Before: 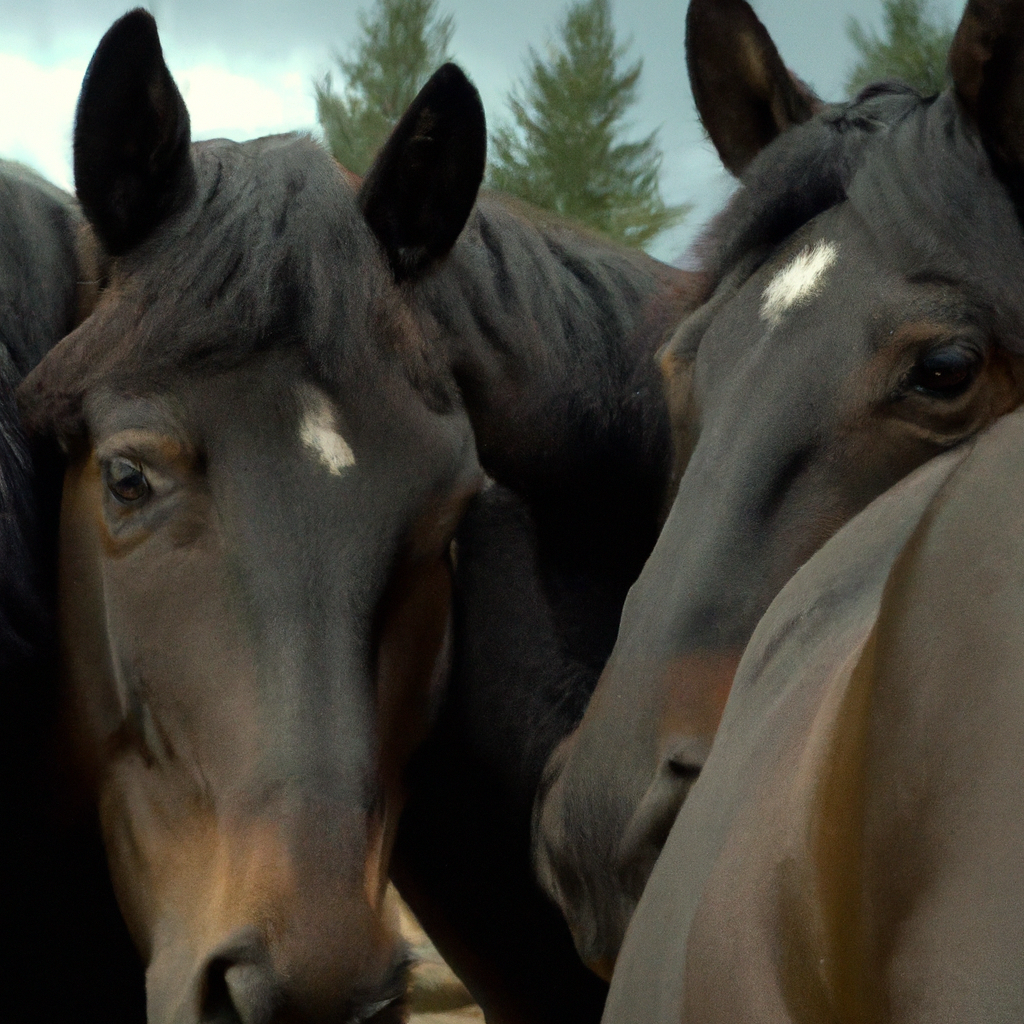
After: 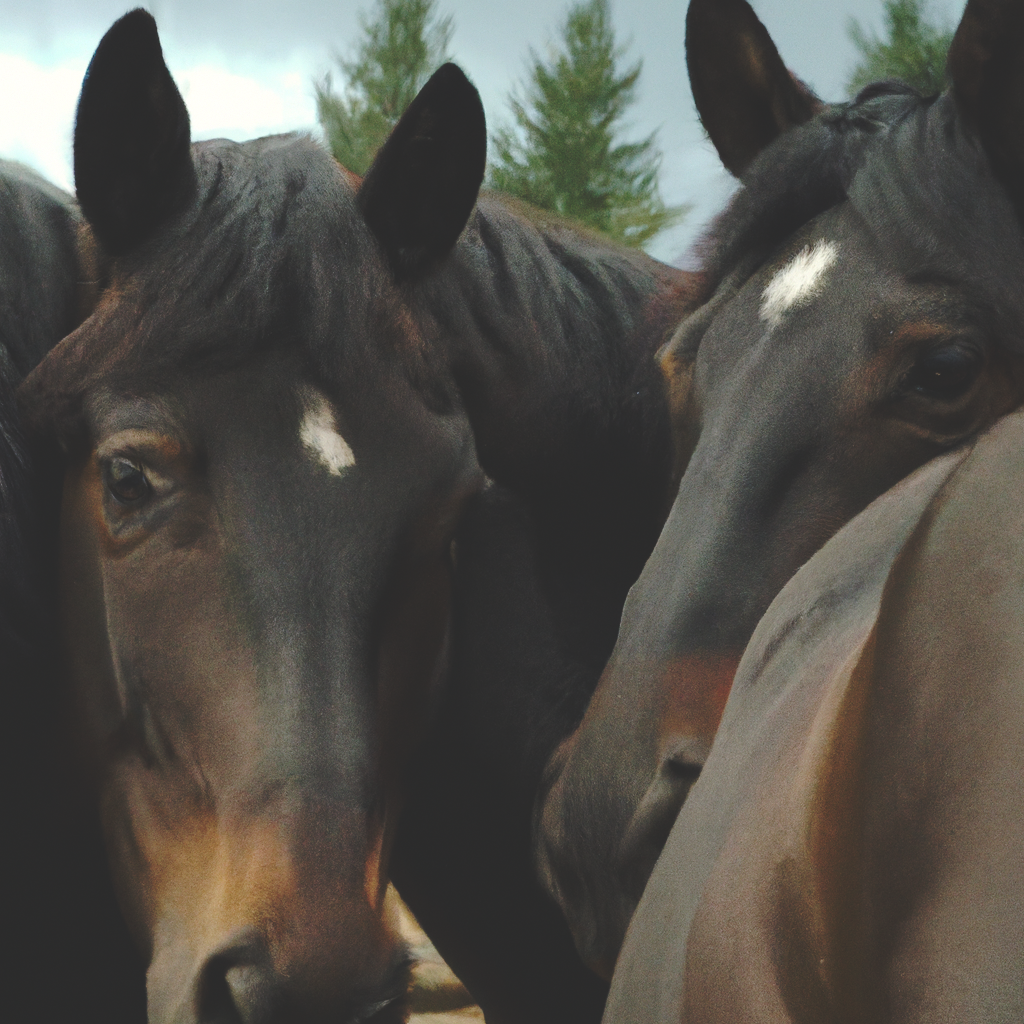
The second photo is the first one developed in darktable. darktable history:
white balance: red 1.009, blue 1.027
base curve: curves: ch0 [(0, 0.024) (0.055, 0.065) (0.121, 0.166) (0.236, 0.319) (0.693, 0.726) (1, 1)], preserve colors none
